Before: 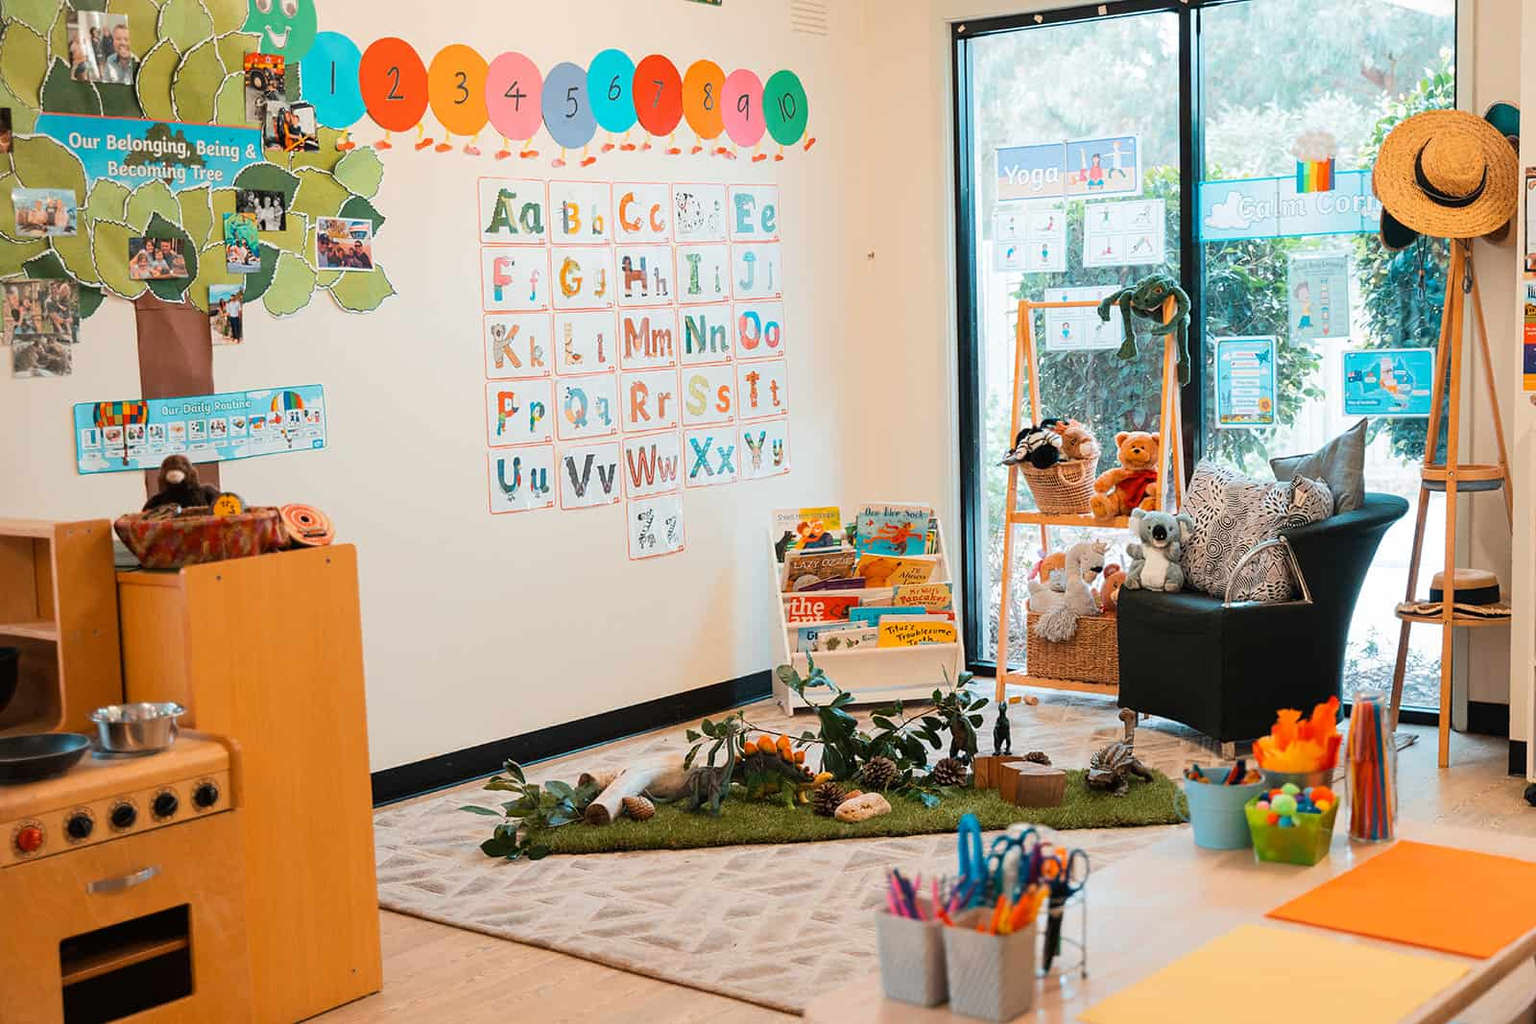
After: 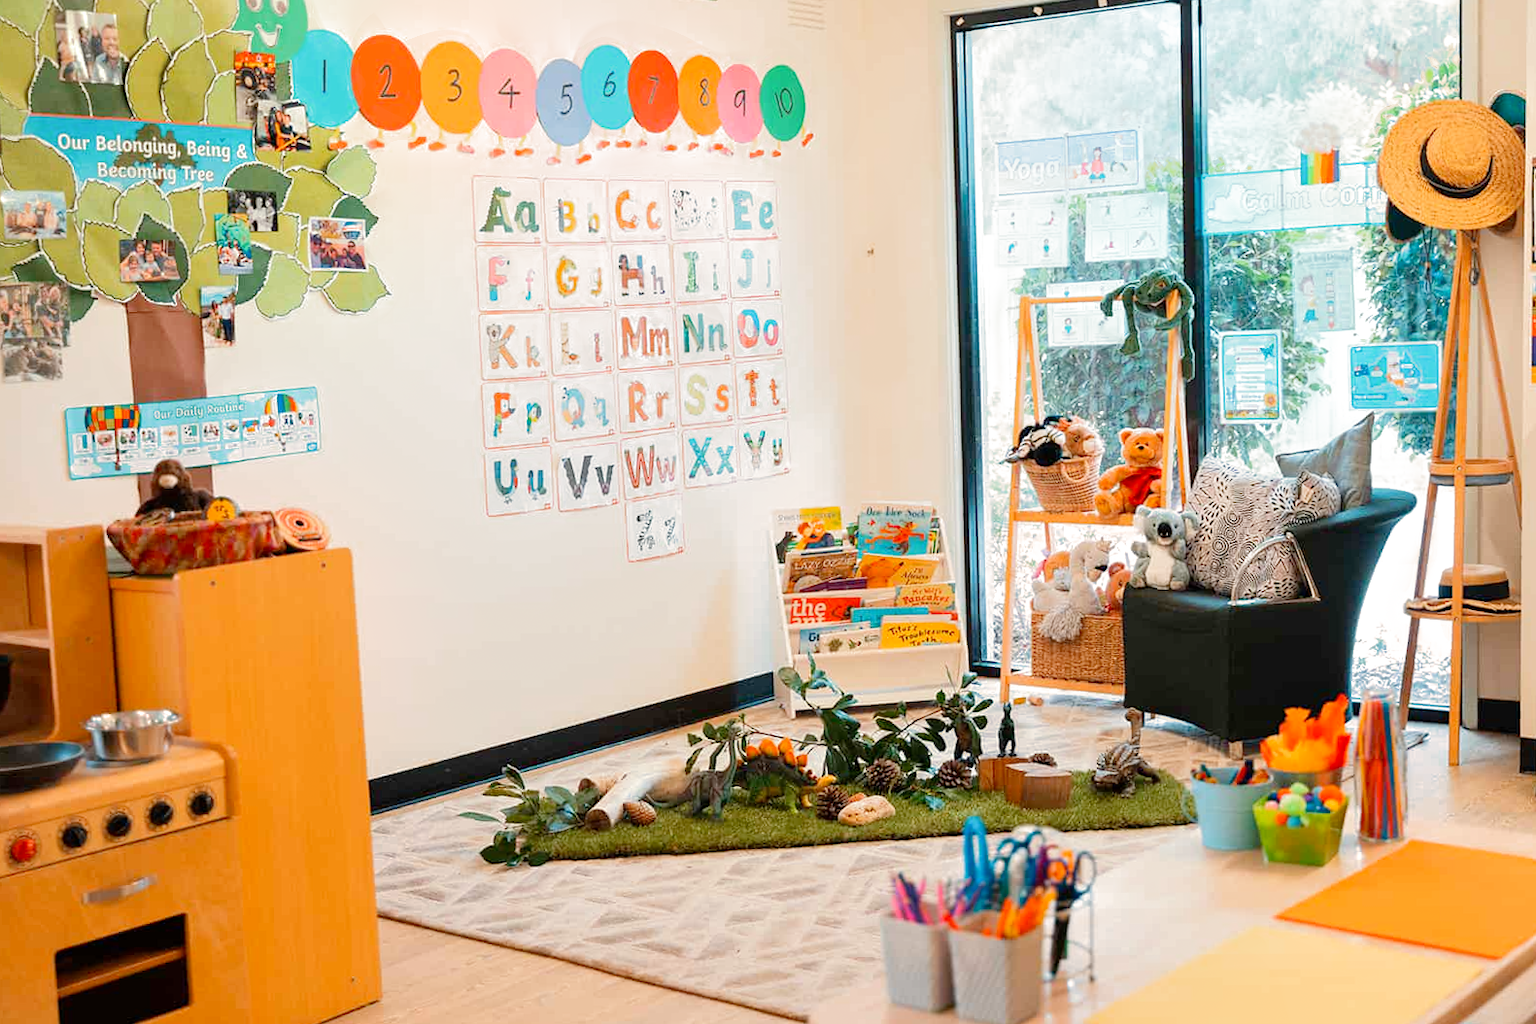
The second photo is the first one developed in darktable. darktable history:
rotate and perspective: rotation -0.45°, automatic cropping original format, crop left 0.008, crop right 0.992, crop top 0.012, crop bottom 0.988
exposure: exposure 0.657 EV, compensate highlight preservation false
filmic rgb: black relative exposure -16 EV, threshold -0.33 EV, transition 3.19 EV, structure ↔ texture 100%, target black luminance 0%, hardness 7.57, latitude 72.96%, contrast 0.908, highlights saturation mix 10%, shadows ↔ highlights balance -0.38%, add noise in highlights 0, preserve chrominance no, color science v4 (2020), iterations of high-quality reconstruction 10, enable highlight reconstruction true
